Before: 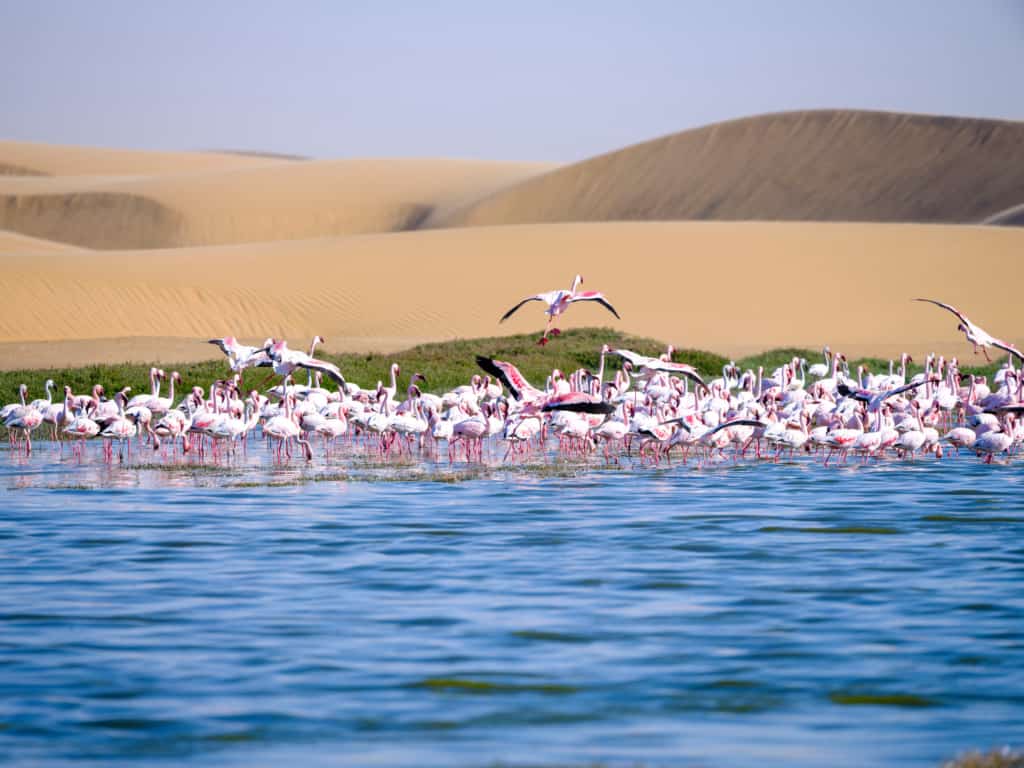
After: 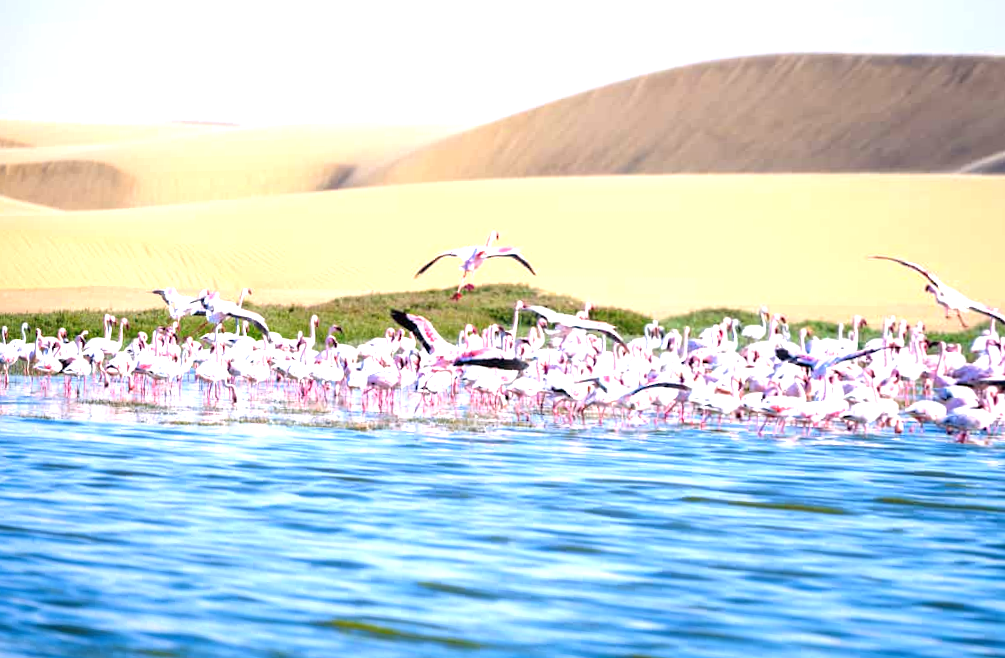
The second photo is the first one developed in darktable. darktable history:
exposure: black level correction 0, exposure 1.2 EV, compensate exposure bias true, compensate highlight preservation false
white balance: red 1, blue 1
rotate and perspective: rotation 1.69°, lens shift (vertical) -0.023, lens shift (horizontal) -0.291, crop left 0.025, crop right 0.988, crop top 0.092, crop bottom 0.842
